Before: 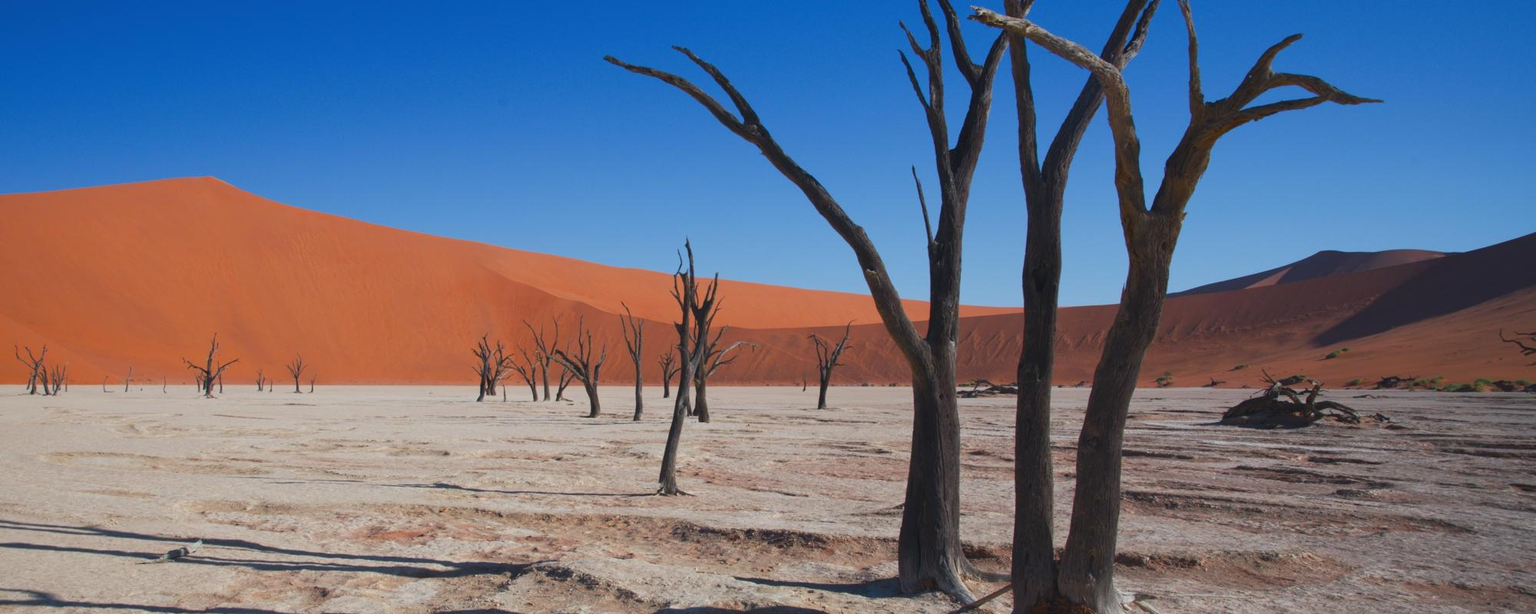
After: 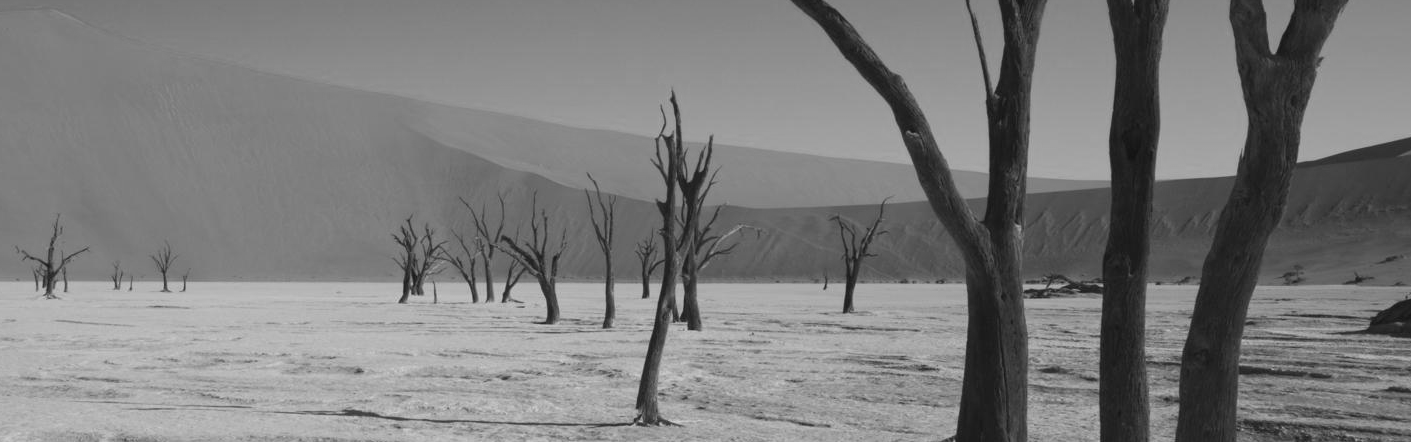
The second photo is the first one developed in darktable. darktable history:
velvia: on, module defaults
crop: left 11.123%, top 27.61%, right 18.3%, bottom 17.034%
monochrome: on, module defaults
